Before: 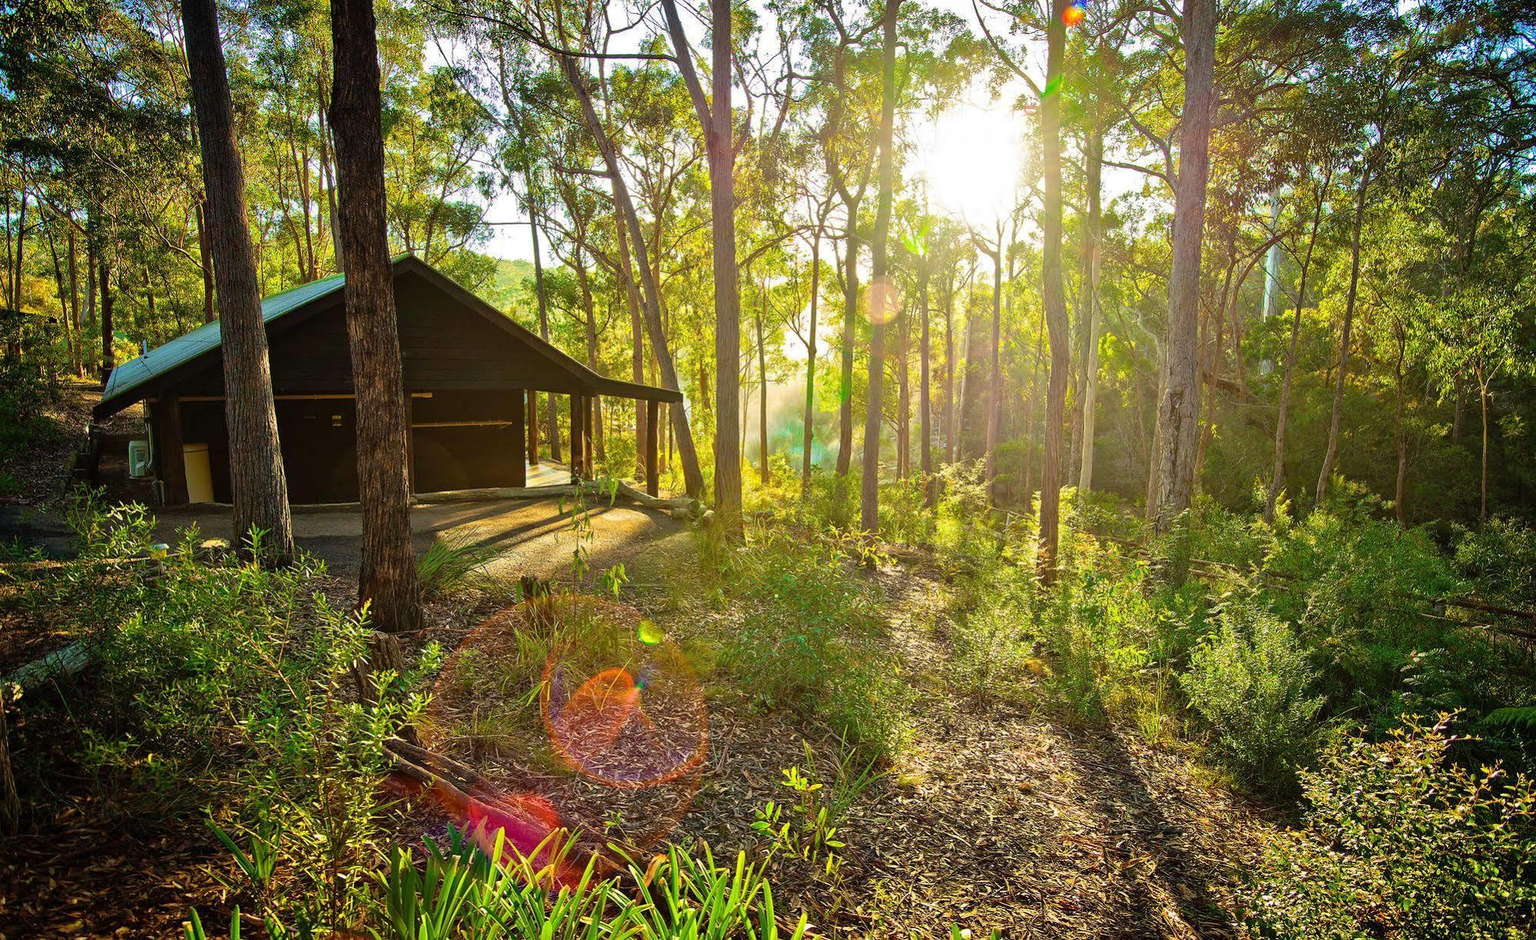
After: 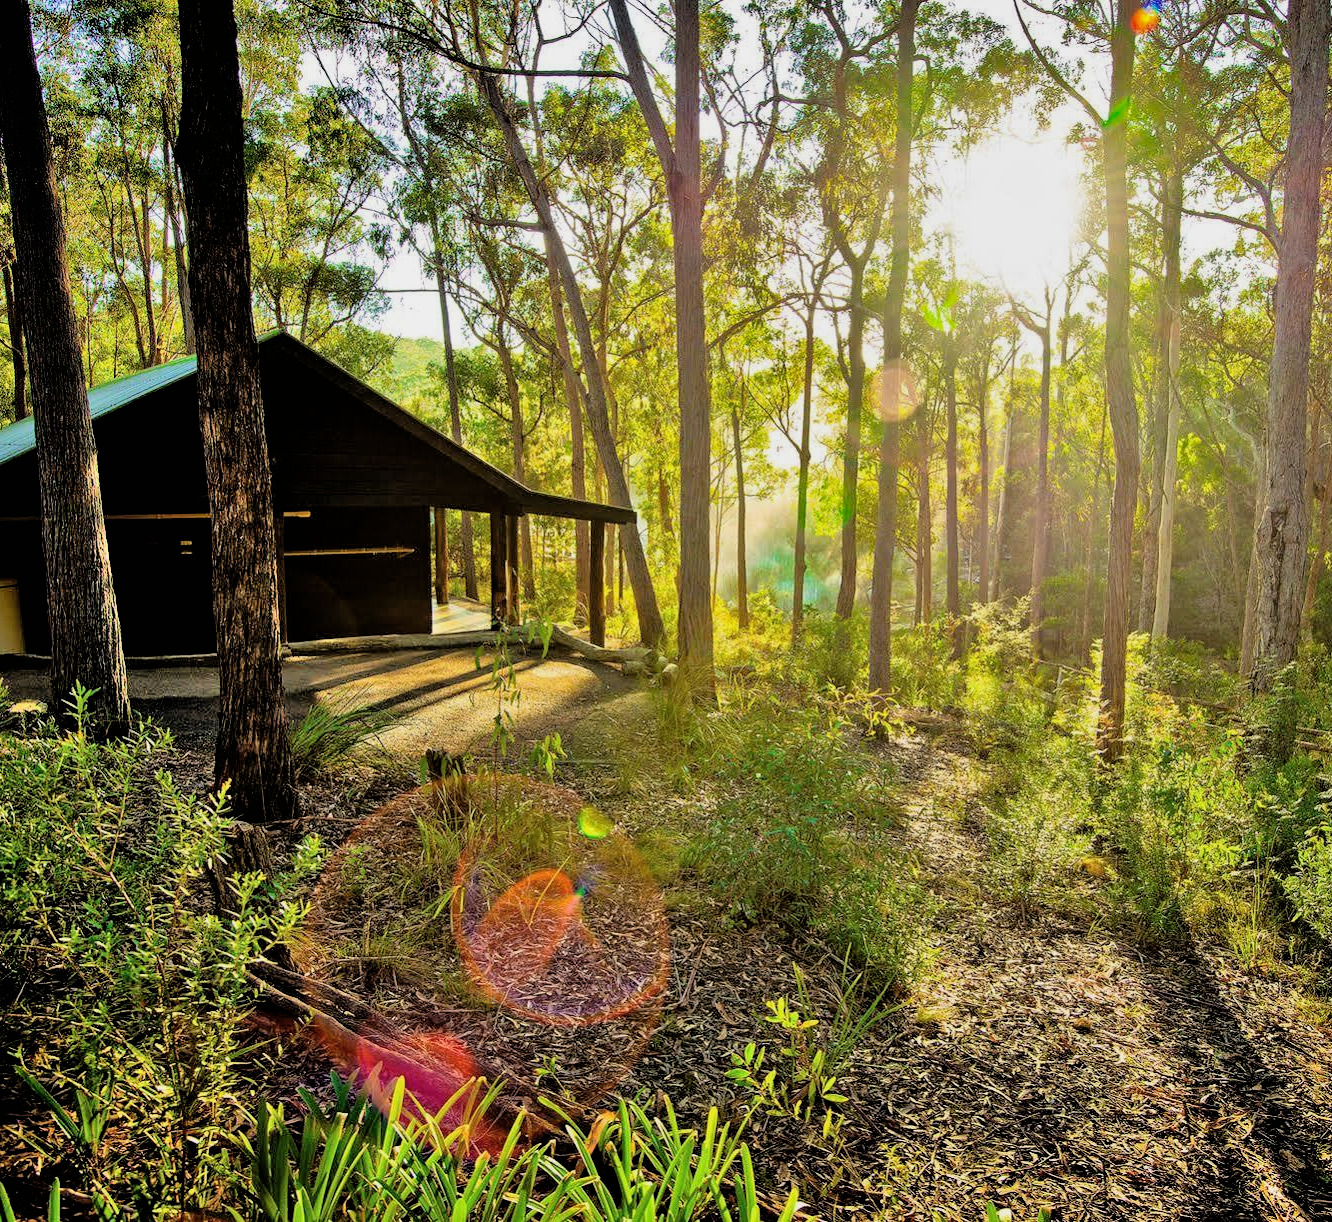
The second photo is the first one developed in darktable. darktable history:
filmic rgb: black relative exposure -3.92 EV, white relative exposure 3.14 EV, hardness 2.87
crop and rotate: left 12.648%, right 20.685%
shadows and highlights: soften with gaussian
